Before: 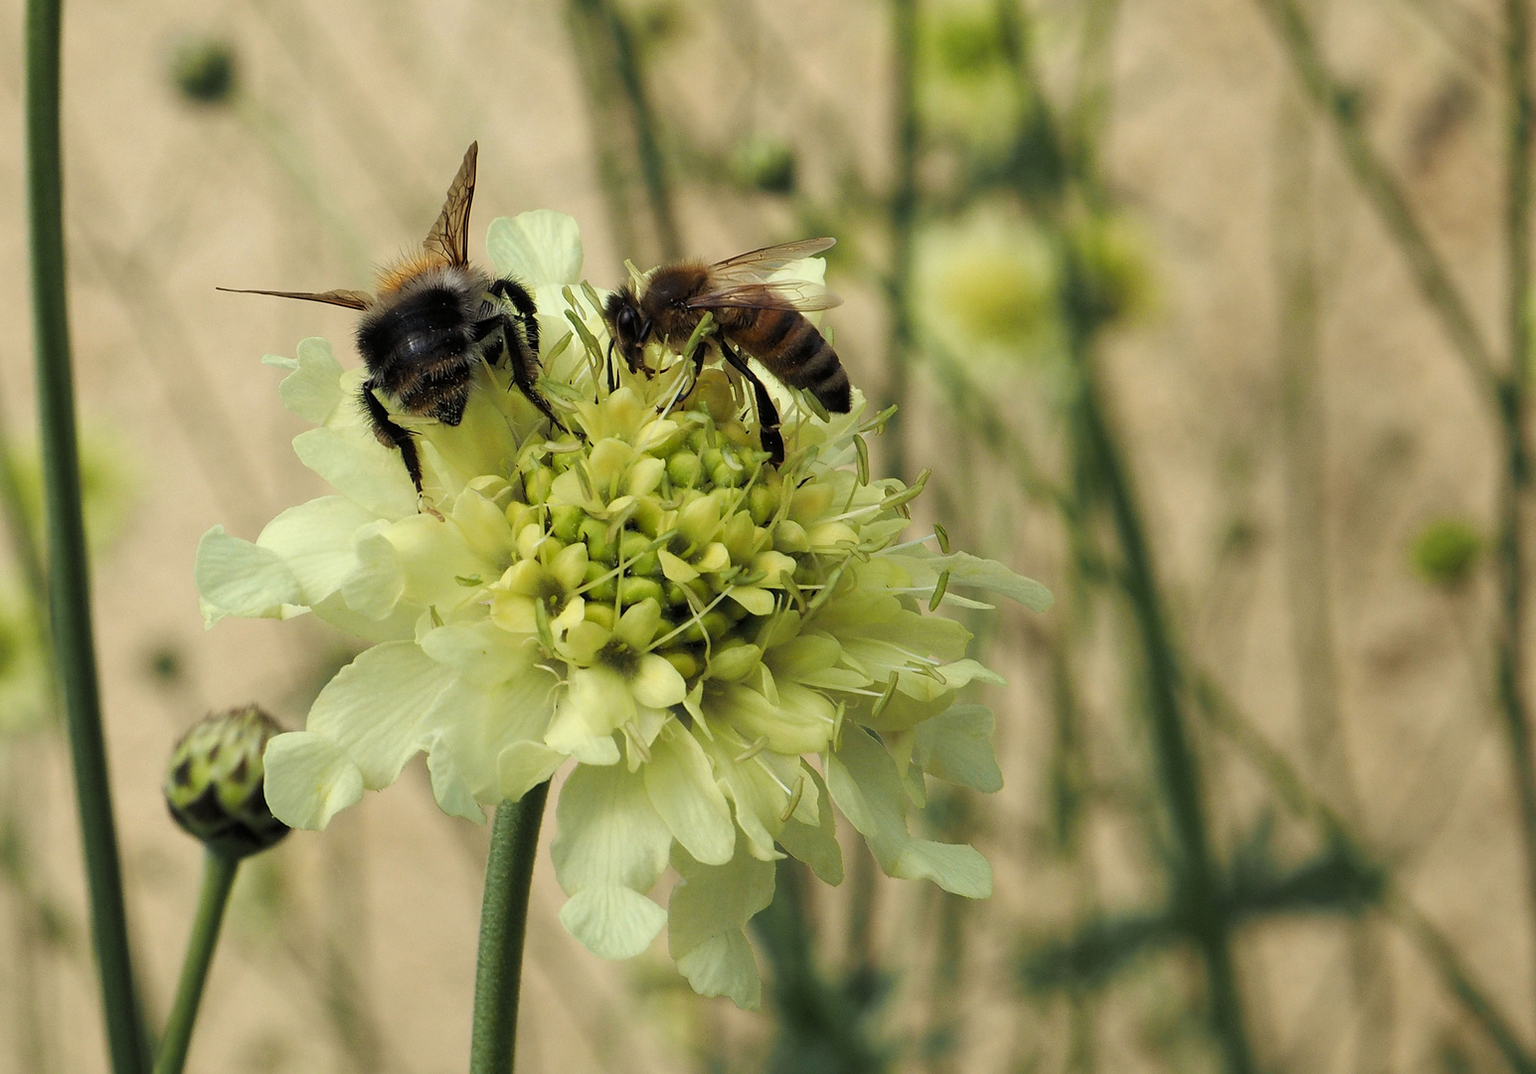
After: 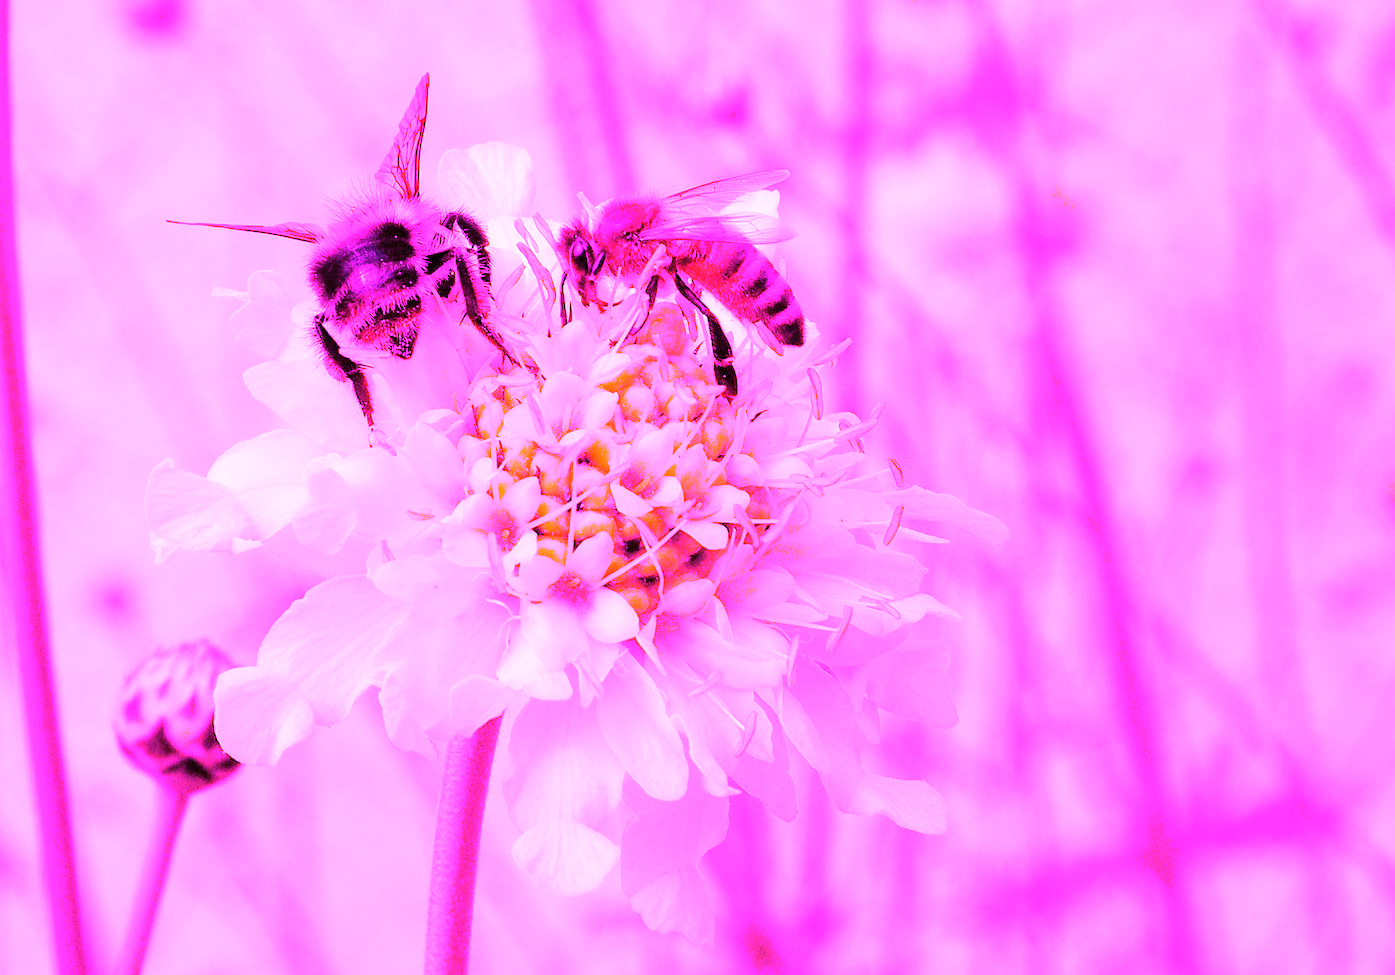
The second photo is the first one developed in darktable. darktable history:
crop: left 3.305%, top 6.436%, right 6.389%, bottom 3.258%
white balance: red 8, blue 8
